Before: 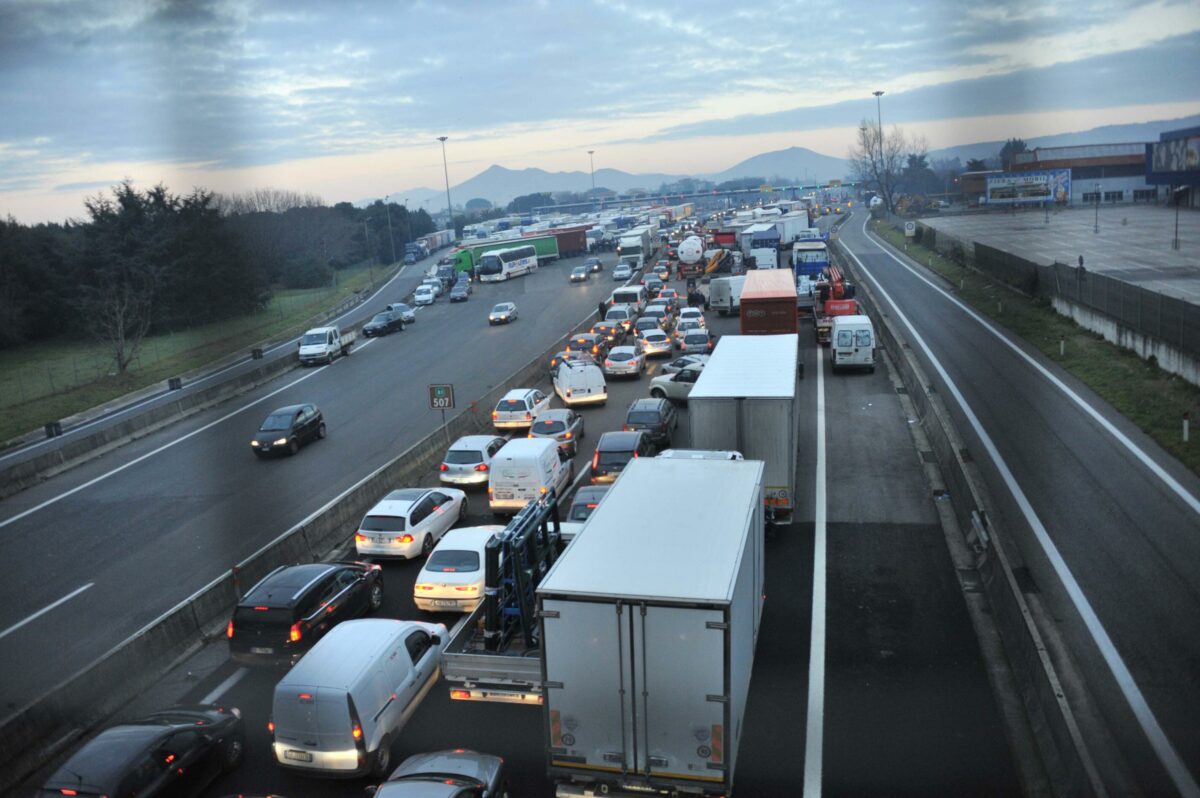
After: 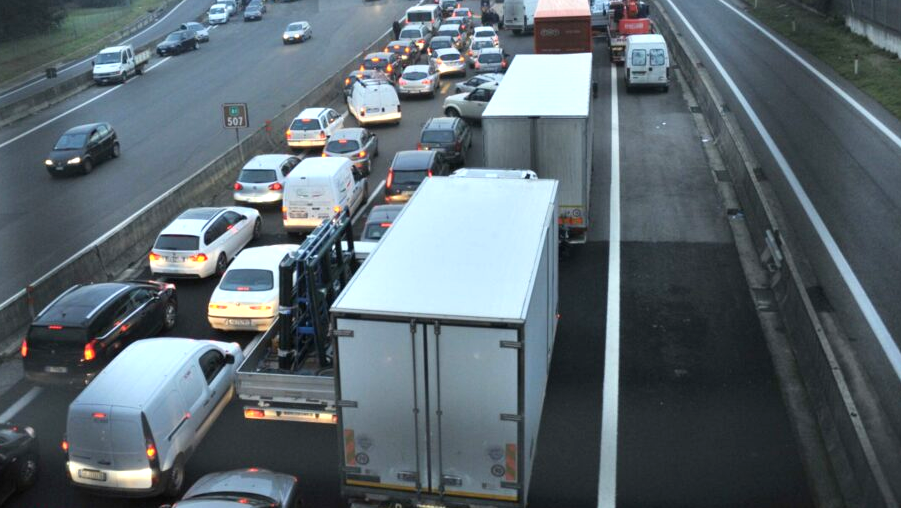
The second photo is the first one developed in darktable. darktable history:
crop and rotate: left 17.248%, top 35.282%, right 7.648%, bottom 1.015%
exposure: black level correction 0.001, exposure 0.499 EV, compensate highlight preservation false
